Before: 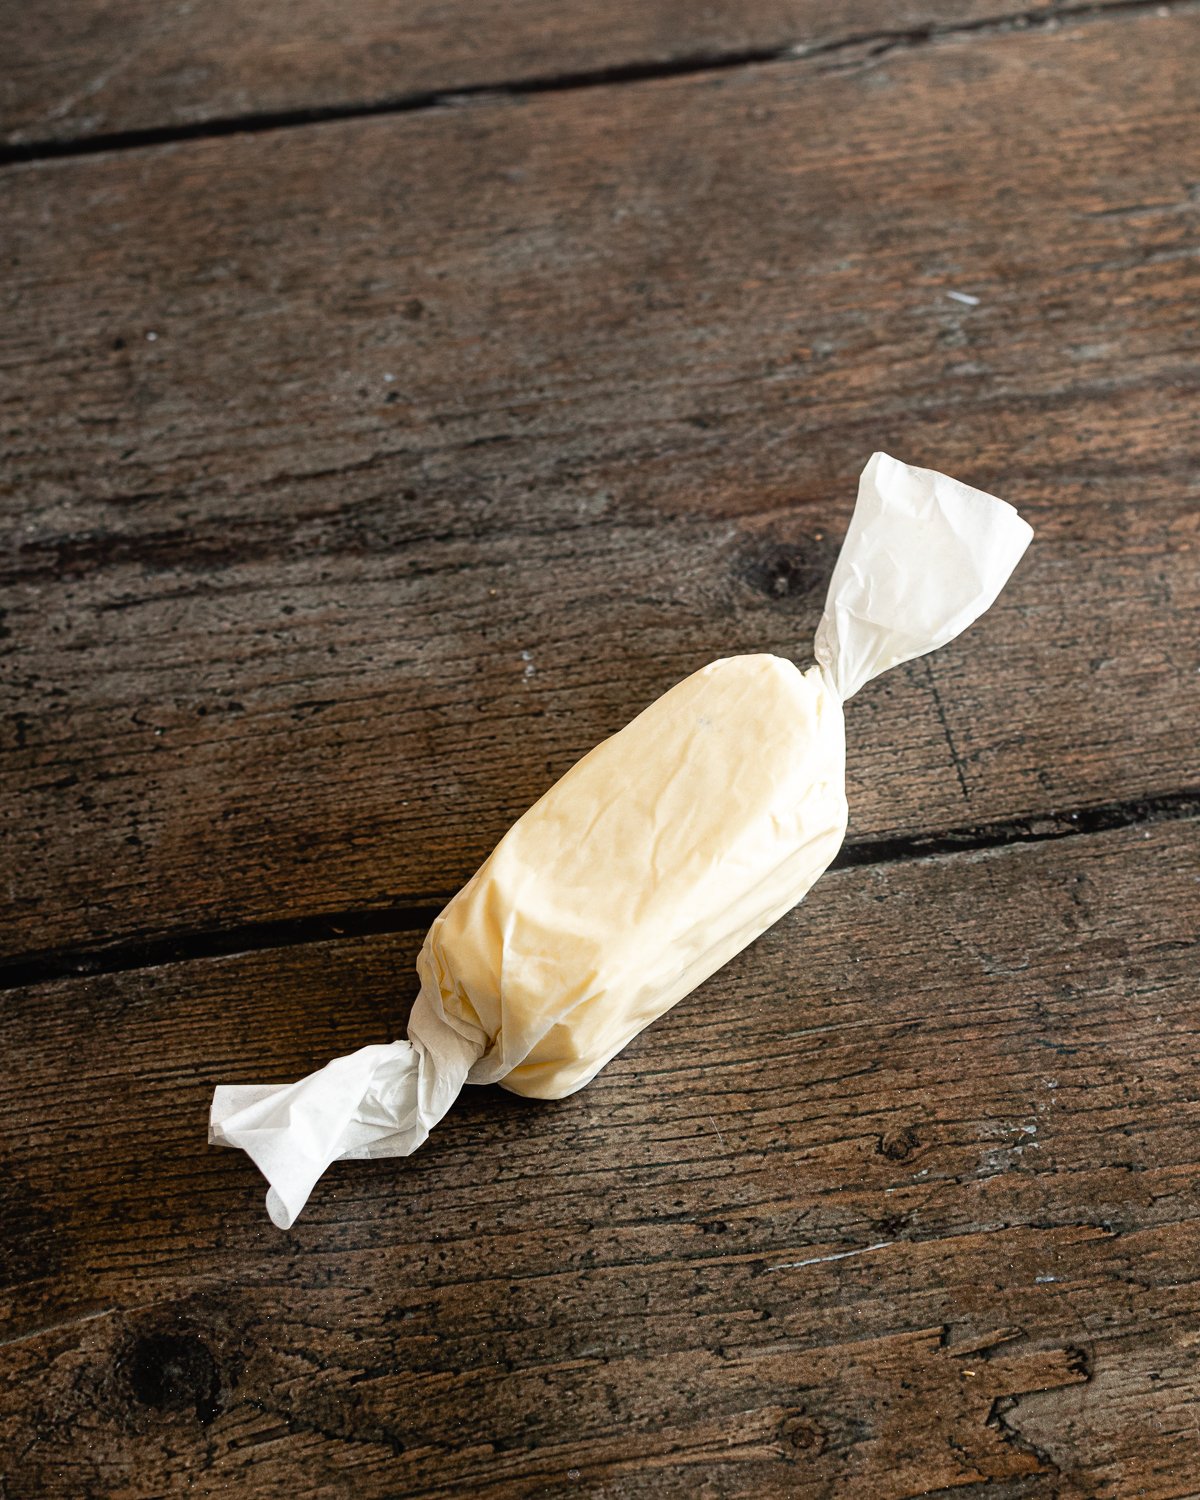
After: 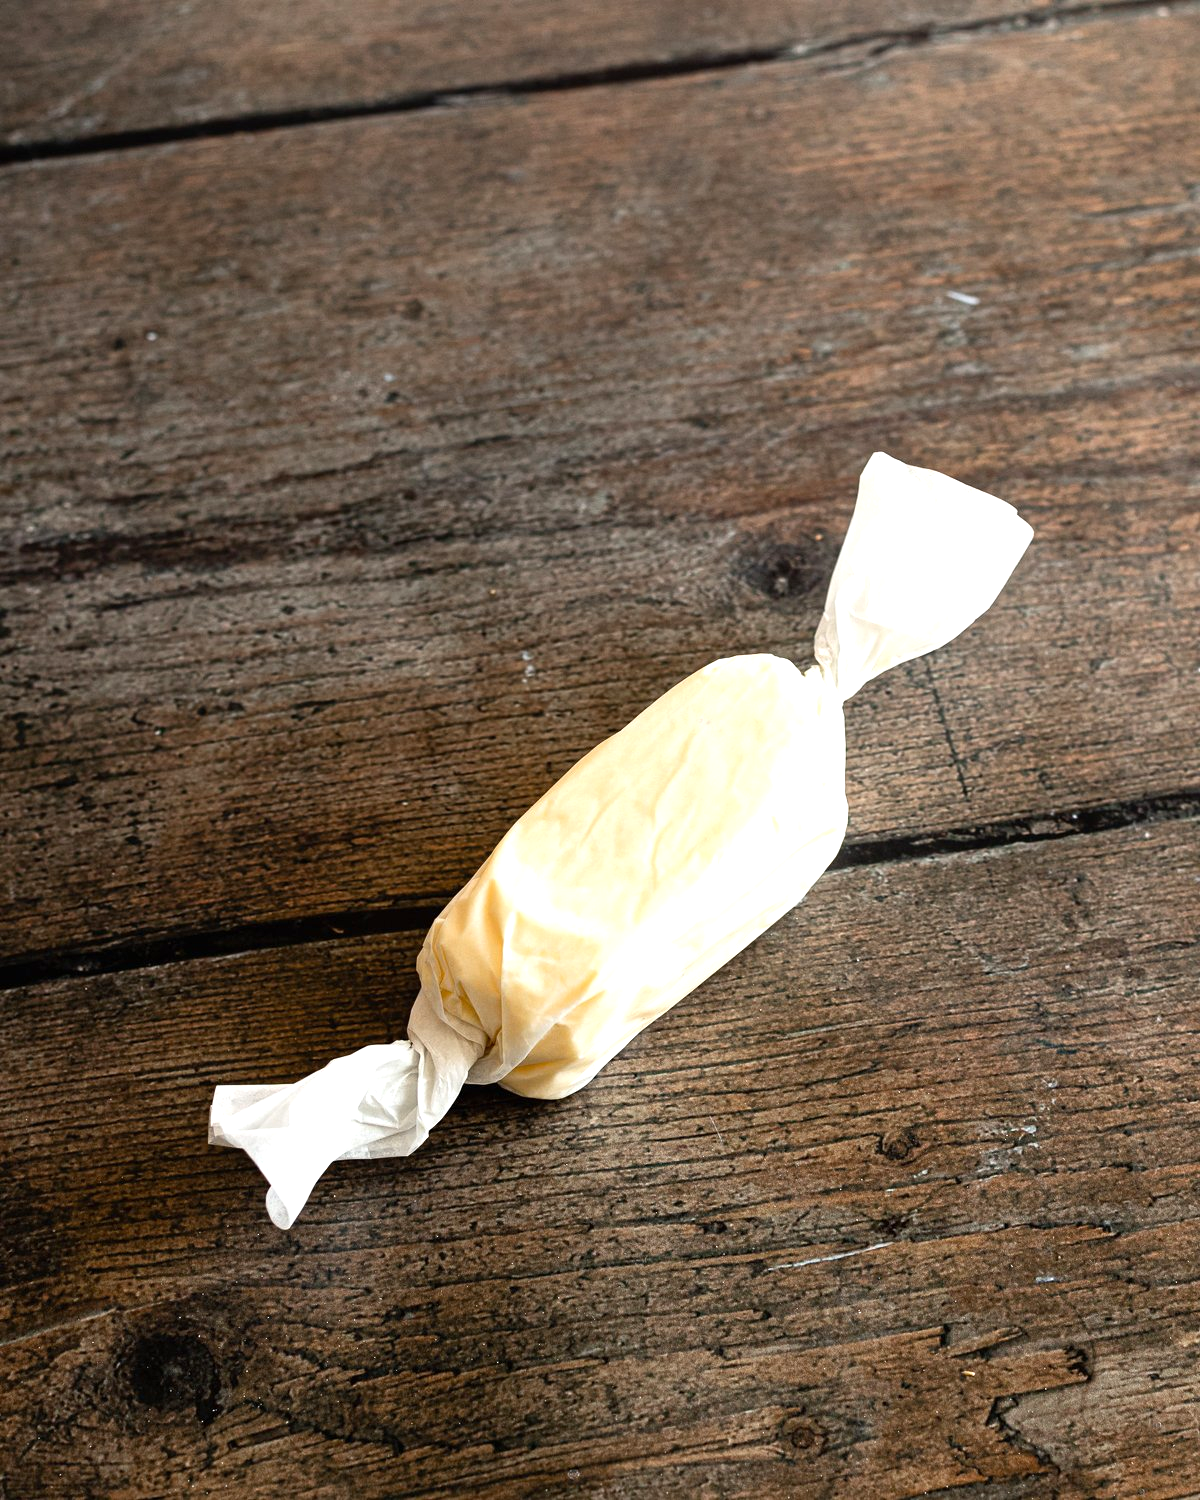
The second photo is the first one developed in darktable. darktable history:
white balance: emerald 1
exposure: black level correction 0.001, exposure 0.5 EV, compensate exposure bias true, compensate highlight preservation false
